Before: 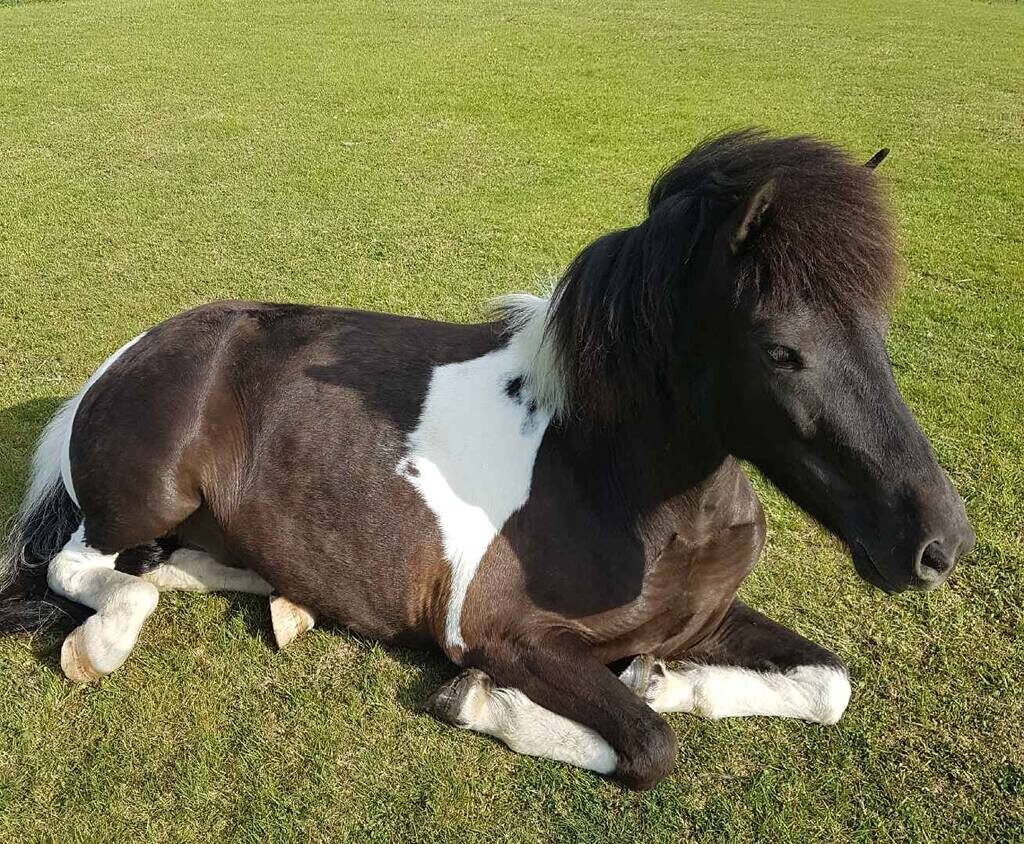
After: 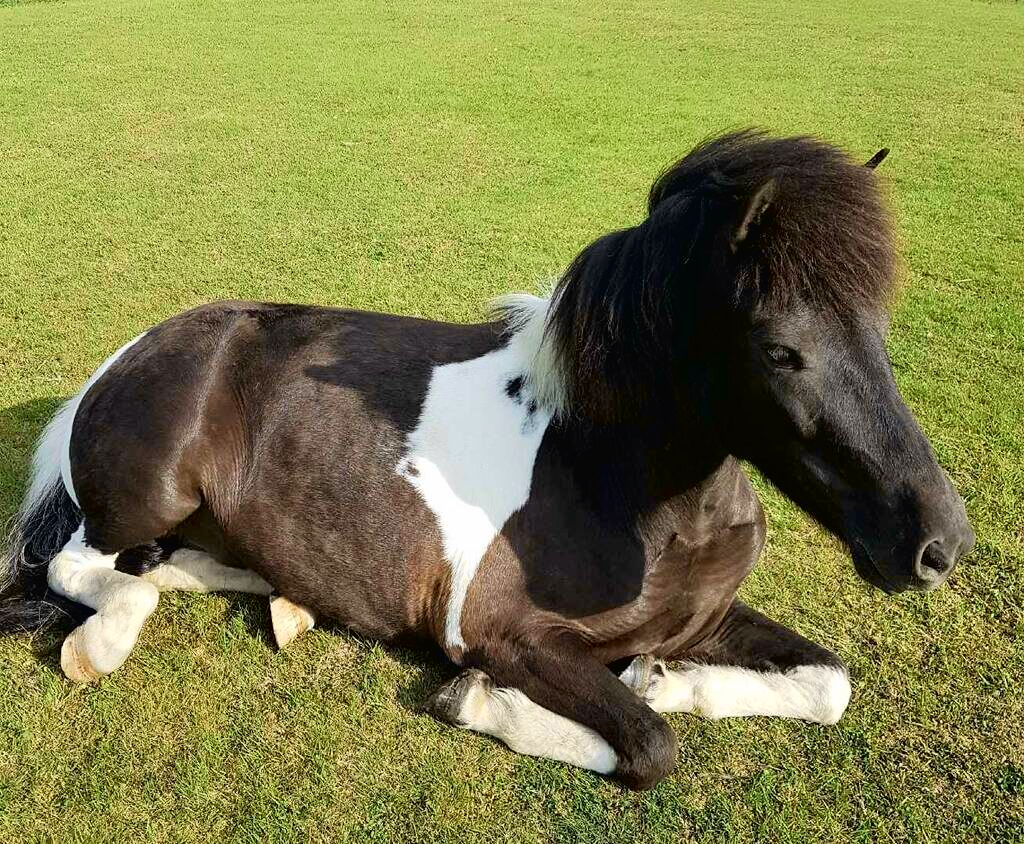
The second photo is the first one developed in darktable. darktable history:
tone curve: curves: ch0 [(0, 0.013) (0.054, 0.018) (0.205, 0.191) (0.289, 0.292) (0.39, 0.424) (0.493, 0.551) (0.666, 0.743) (0.795, 0.841) (1, 0.998)]; ch1 [(0, 0) (0.385, 0.343) (0.439, 0.415) (0.494, 0.495) (0.501, 0.501) (0.51, 0.509) (0.548, 0.554) (0.586, 0.601) (0.66, 0.687) (0.783, 0.804) (1, 1)]; ch2 [(0, 0) (0.304, 0.31) (0.403, 0.399) (0.441, 0.428) (0.47, 0.469) (0.498, 0.496) (0.524, 0.538) (0.566, 0.579) (0.633, 0.665) (0.7, 0.711) (1, 1)], color space Lab, independent channels, preserve colors none
